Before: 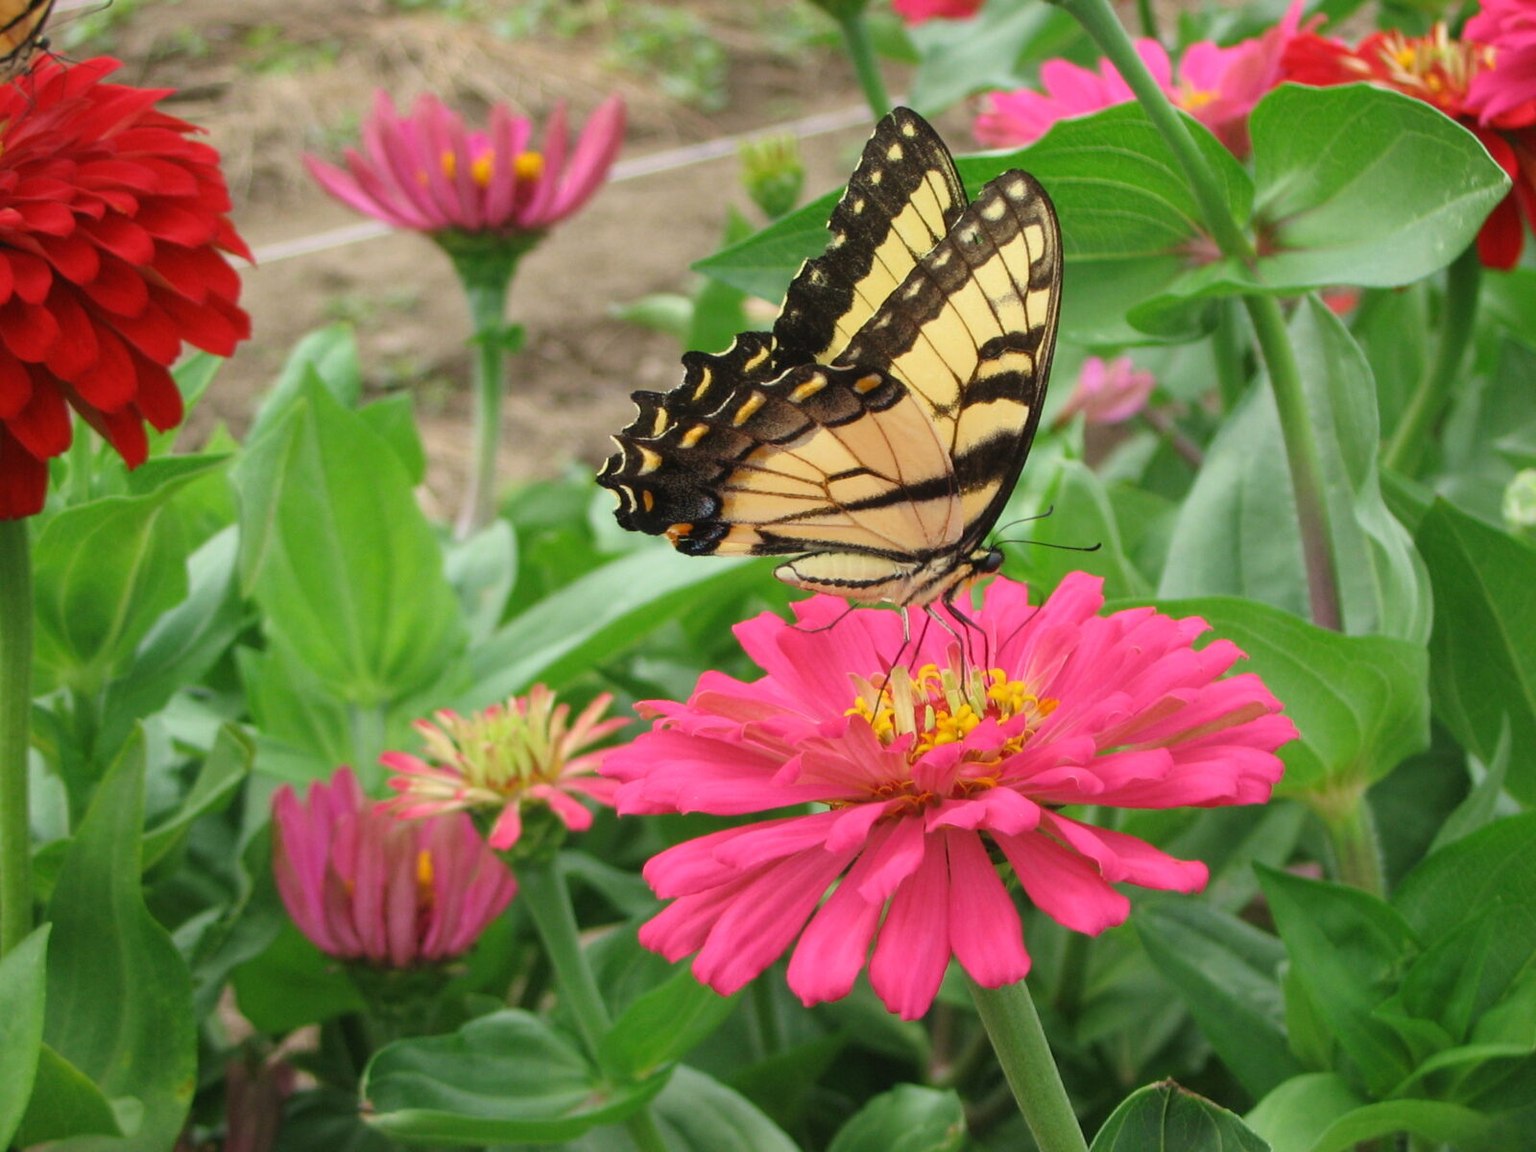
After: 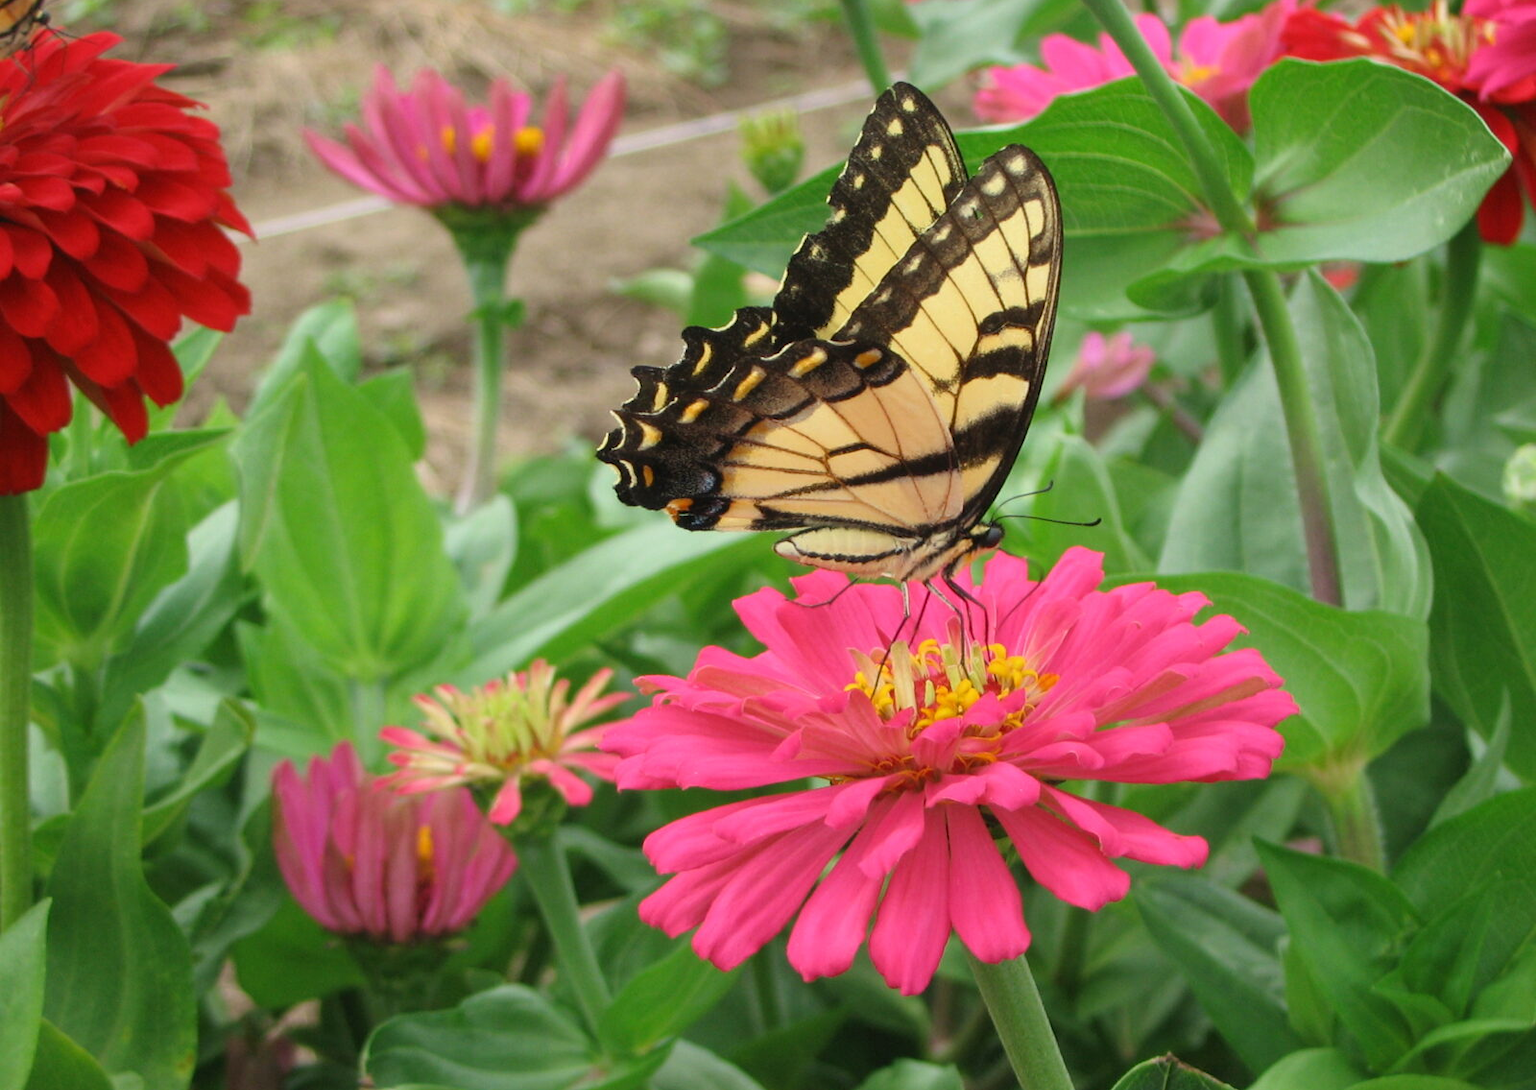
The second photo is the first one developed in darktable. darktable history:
crop and rotate: top 2.186%, bottom 3.137%
